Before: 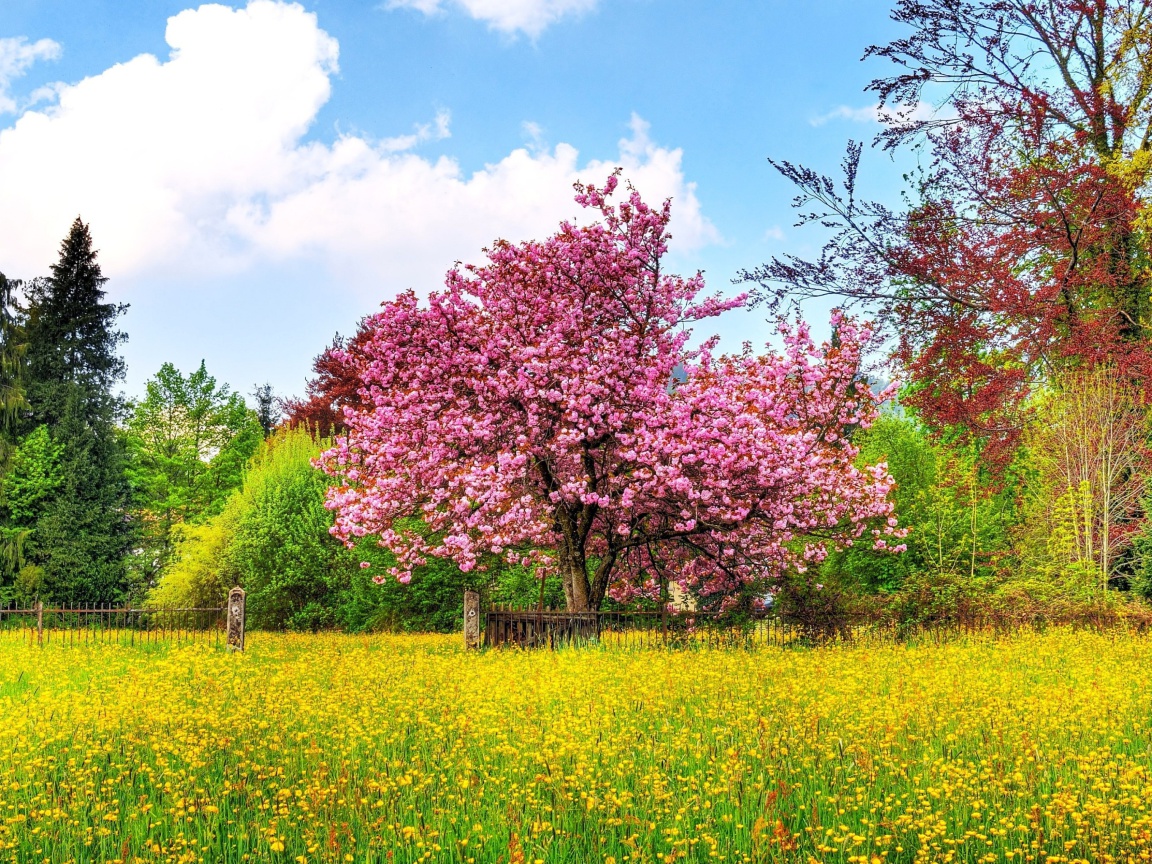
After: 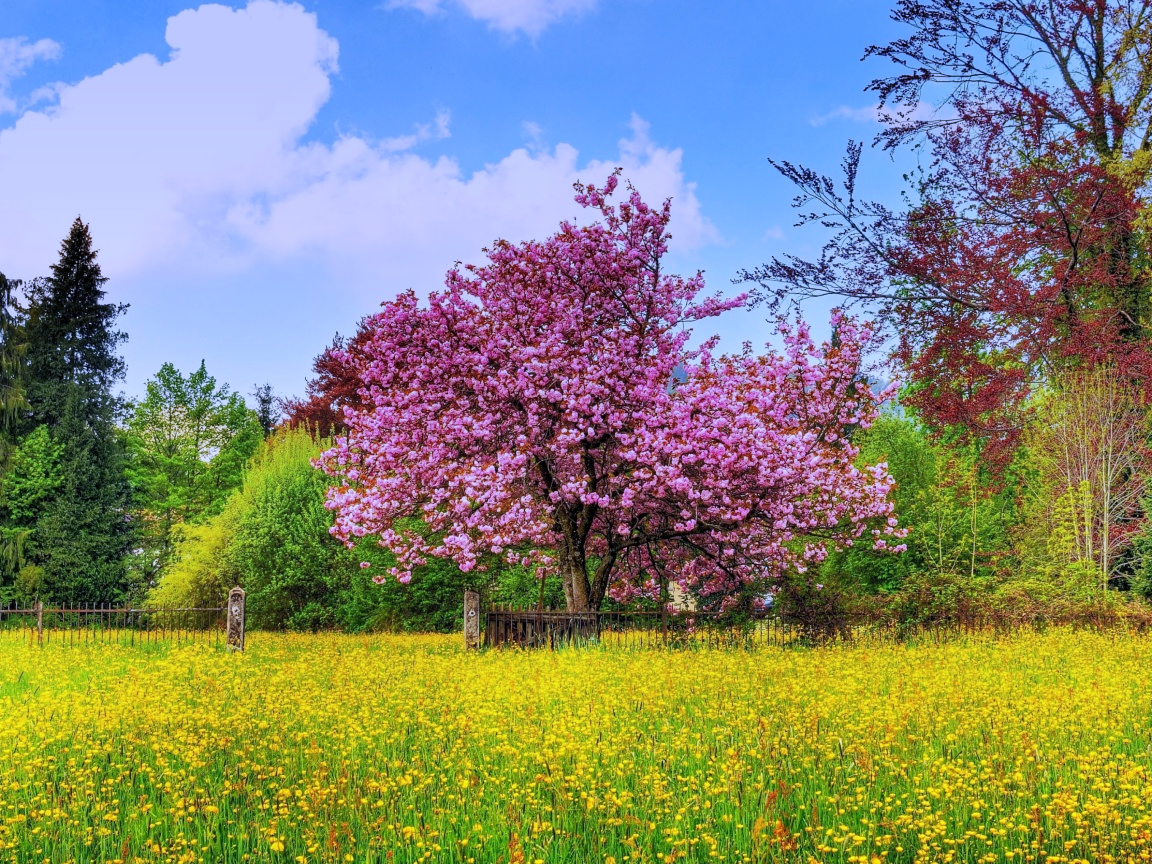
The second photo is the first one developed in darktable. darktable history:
tone equalizer: on, module defaults
graduated density: hue 238.83°, saturation 50%
white balance: red 0.967, blue 1.119, emerald 0.756
